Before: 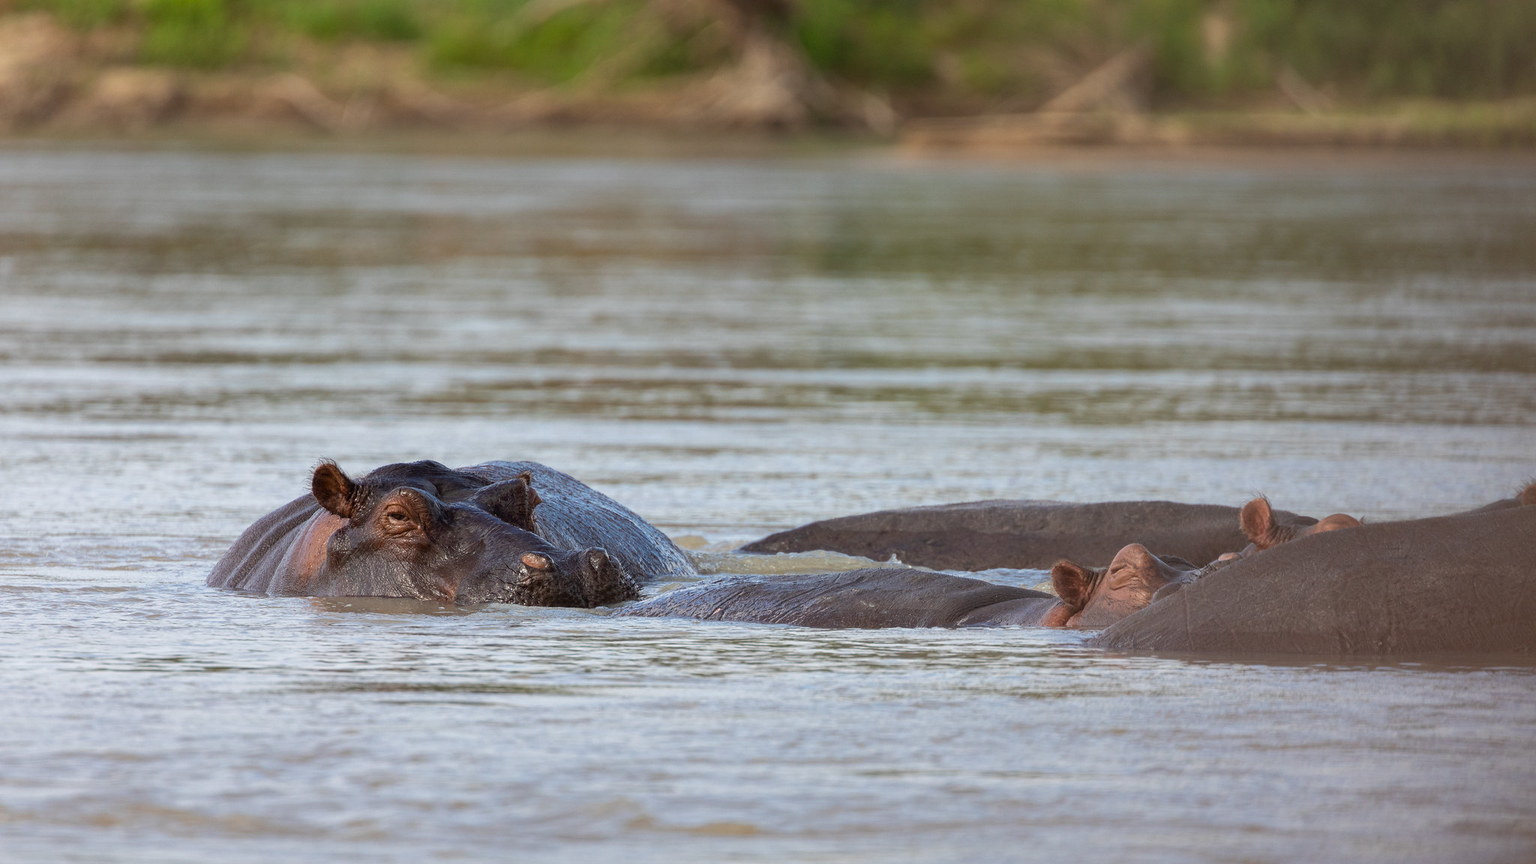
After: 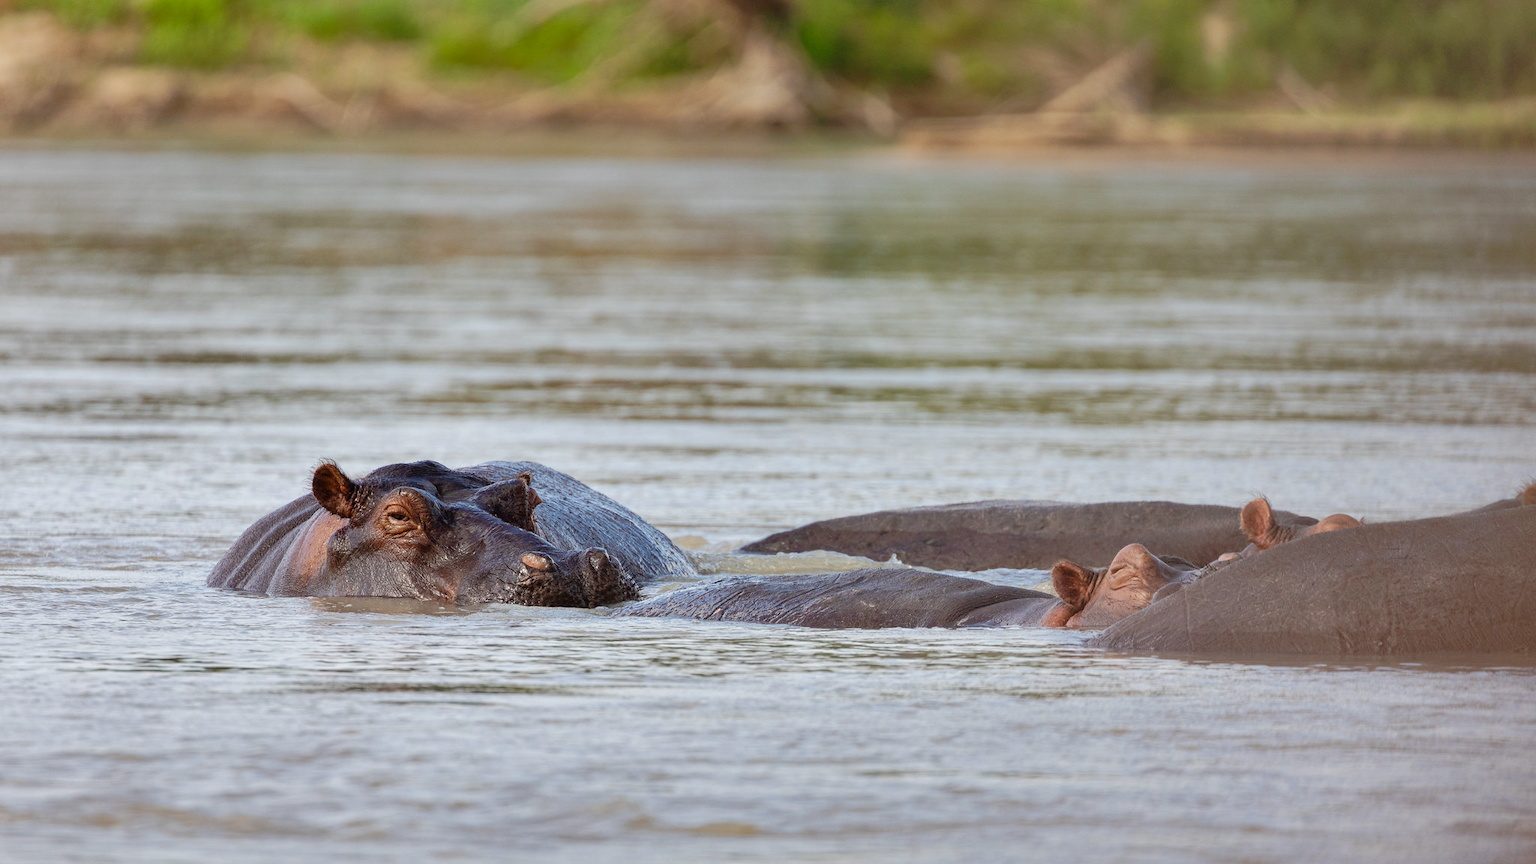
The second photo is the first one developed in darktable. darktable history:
tone curve: curves: ch0 [(0, 0) (0.003, 0.005) (0.011, 0.011) (0.025, 0.022) (0.044, 0.038) (0.069, 0.062) (0.1, 0.091) (0.136, 0.128) (0.177, 0.183) (0.224, 0.246) (0.277, 0.325) (0.335, 0.403) (0.399, 0.473) (0.468, 0.557) (0.543, 0.638) (0.623, 0.709) (0.709, 0.782) (0.801, 0.847) (0.898, 0.923) (1, 1)], preserve colors none
shadows and highlights: shadows 53, soften with gaussian
